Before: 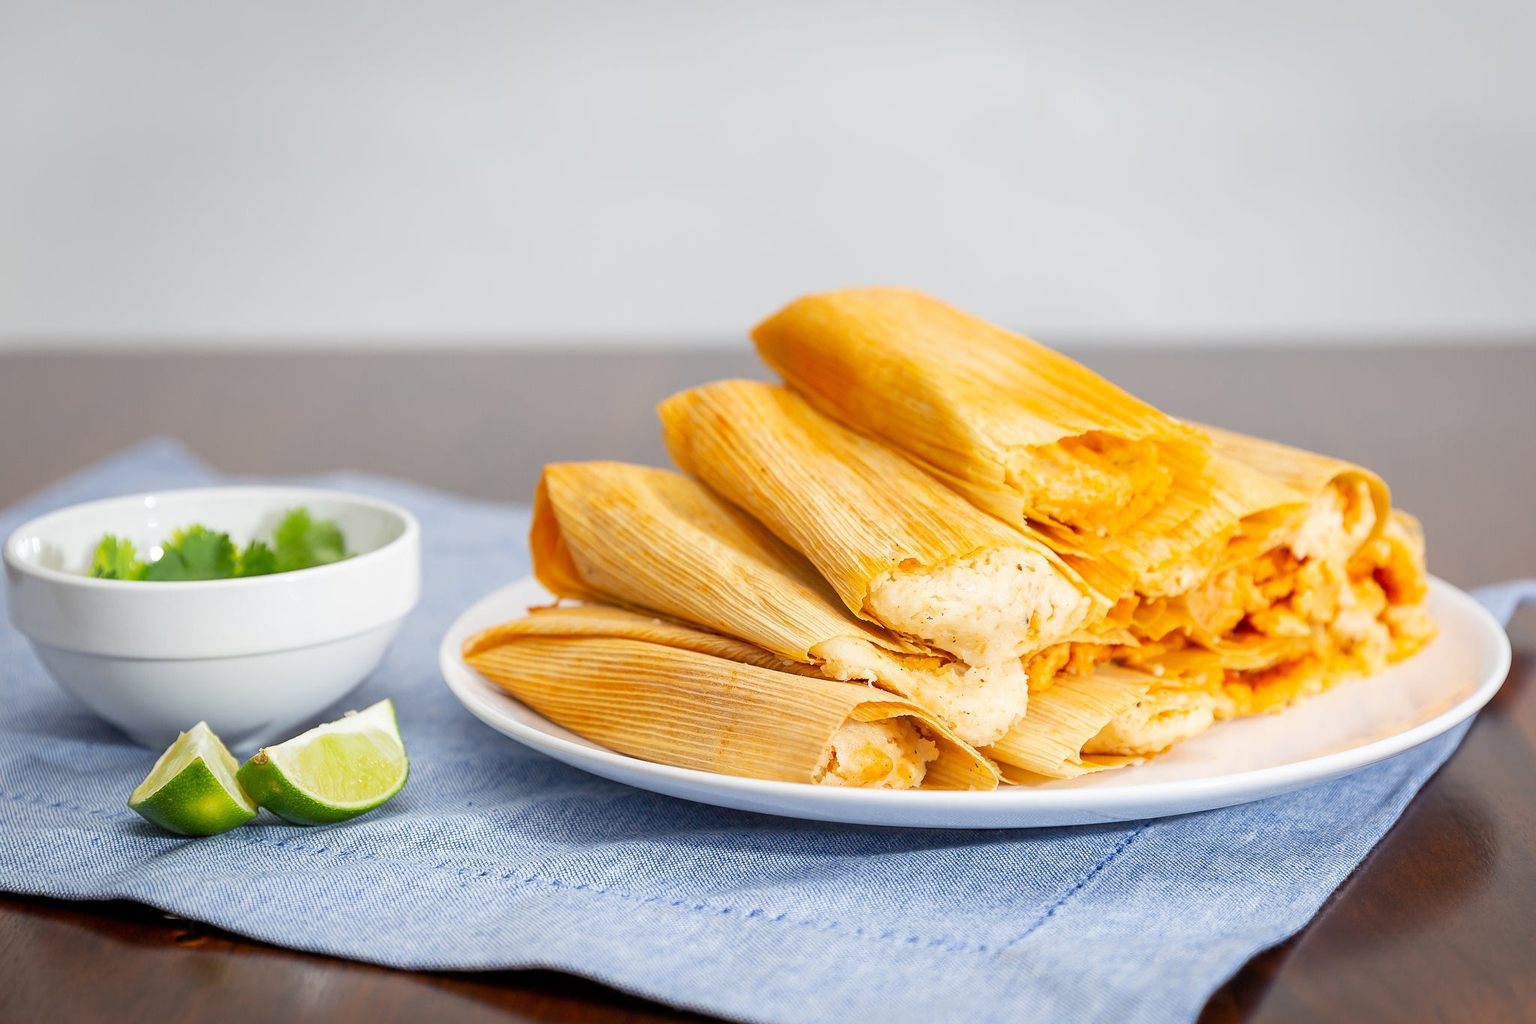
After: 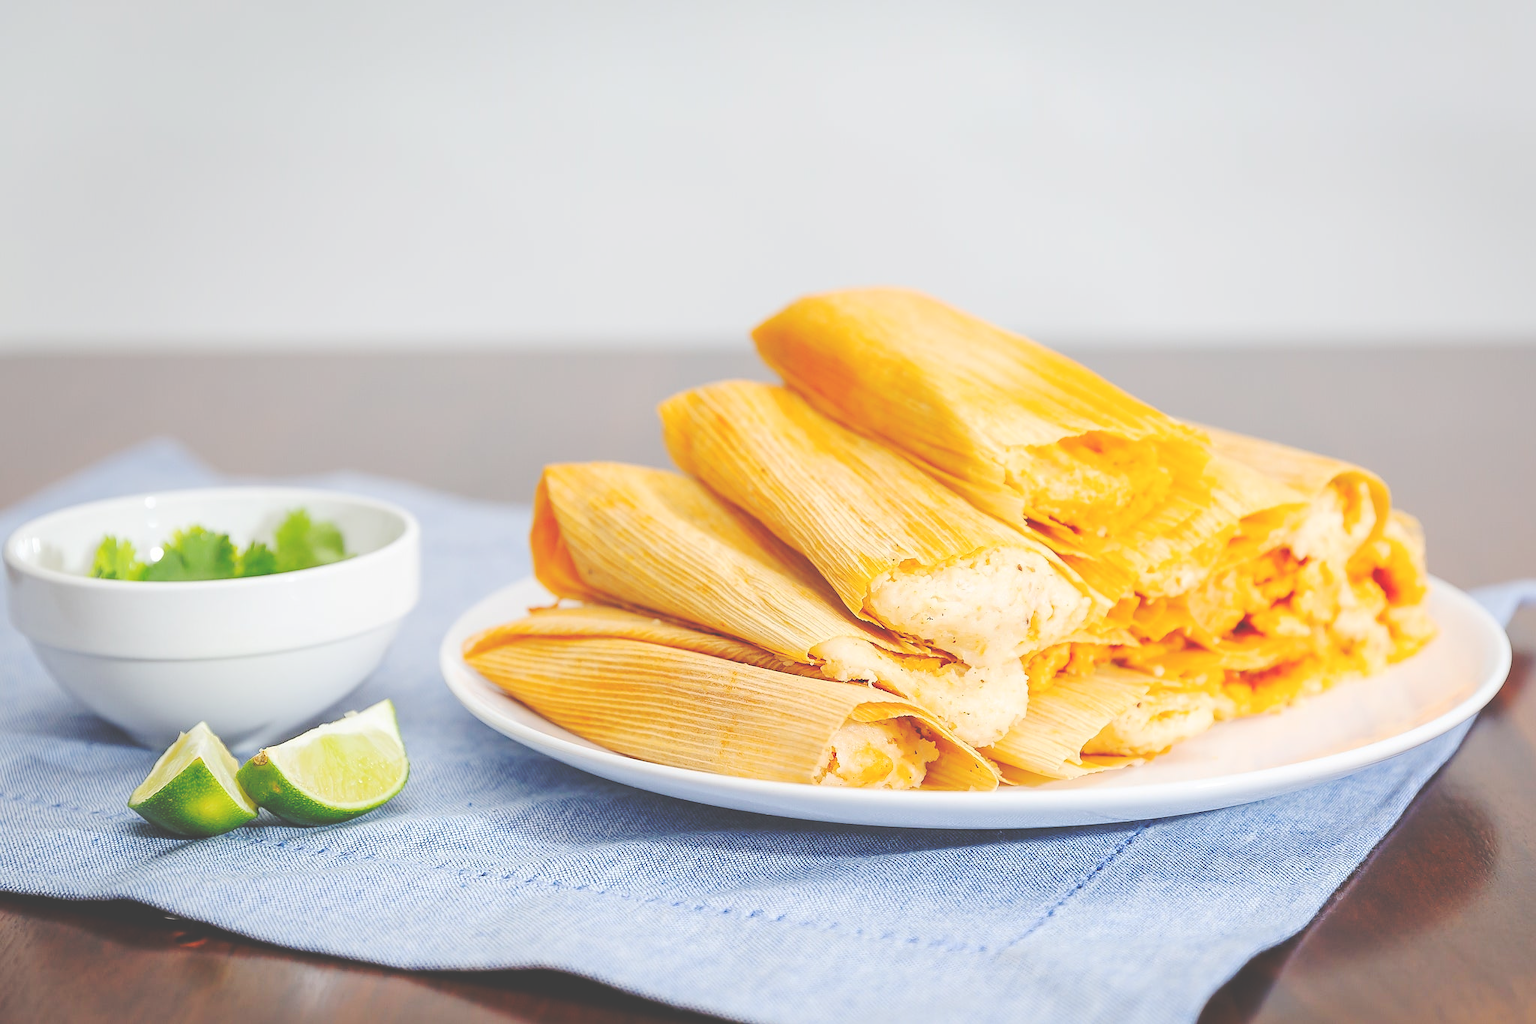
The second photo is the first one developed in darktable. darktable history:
sharpen: radius 1, threshold 1
base curve: curves: ch0 [(0, 0.024) (0.055, 0.065) (0.121, 0.166) (0.236, 0.319) (0.693, 0.726) (1, 1)], preserve colors none
contrast brightness saturation: brightness 0.13
